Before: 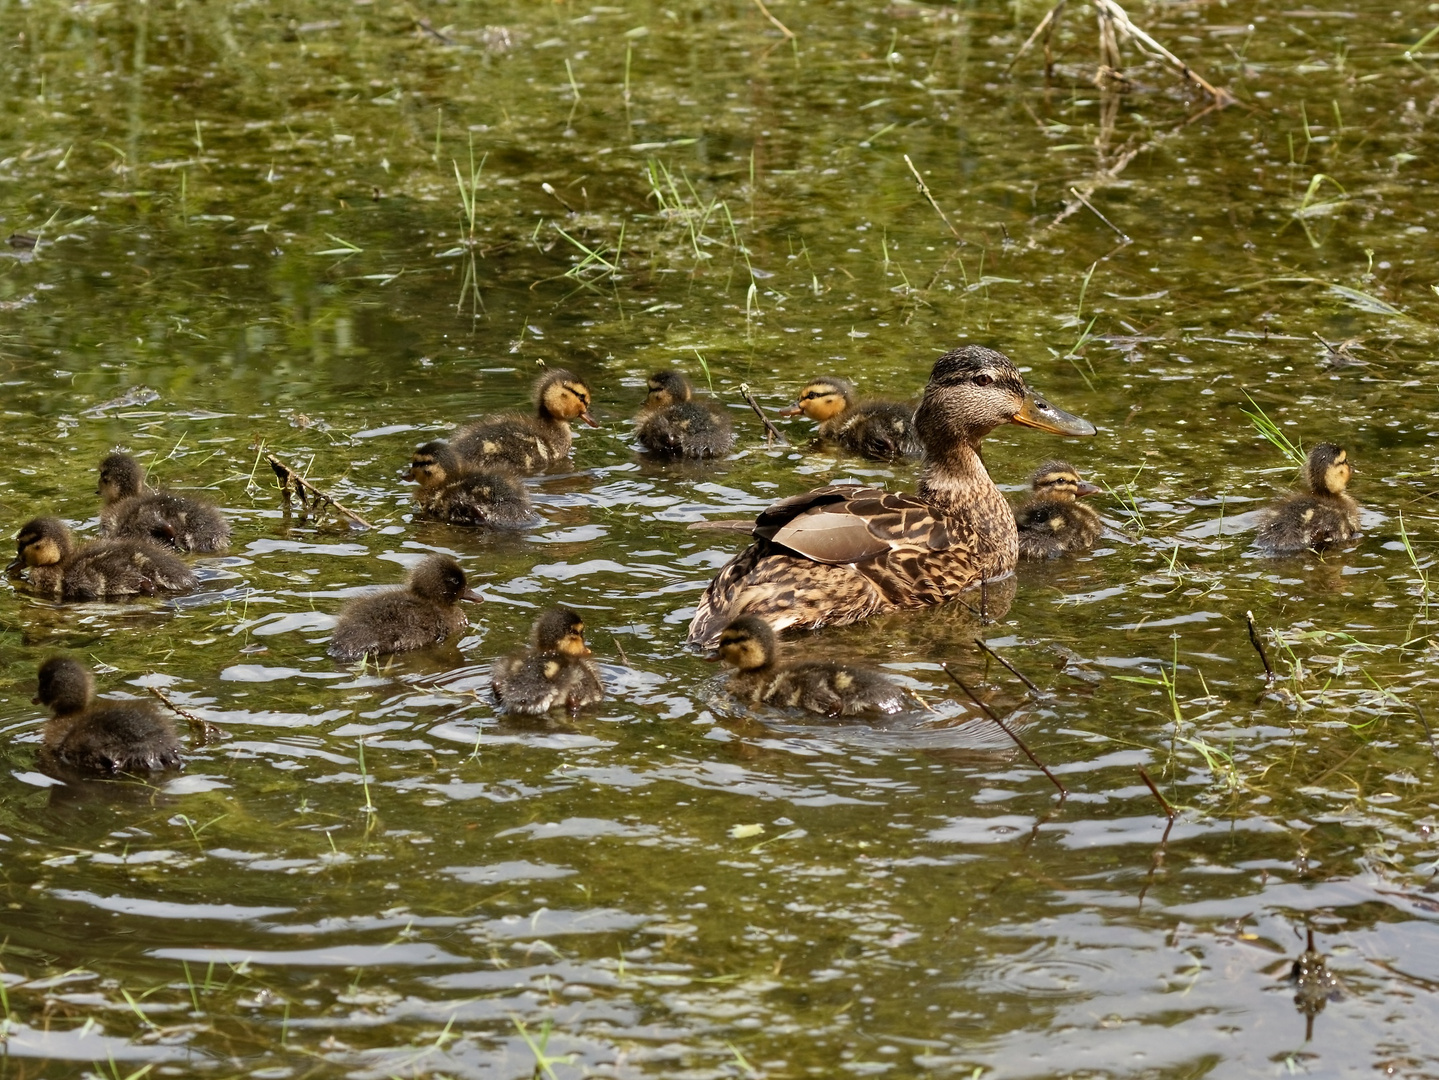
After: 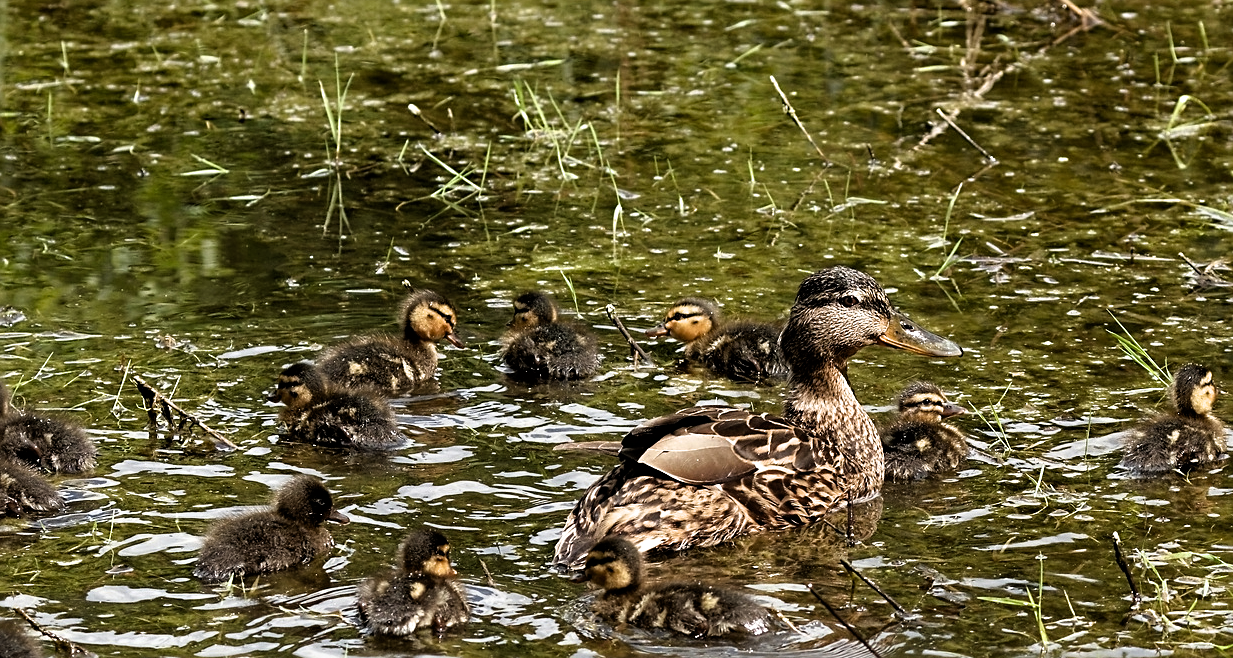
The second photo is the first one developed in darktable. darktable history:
sharpen: on, module defaults
filmic rgb: black relative exposure -8.28 EV, white relative exposure 2.2 EV, target white luminance 99.978%, hardness 7.09, latitude 75.1%, contrast 1.32, highlights saturation mix -1.74%, shadows ↔ highlights balance 30.41%
crop and rotate: left 9.373%, top 7.332%, right 4.929%, bottom 31.706%
